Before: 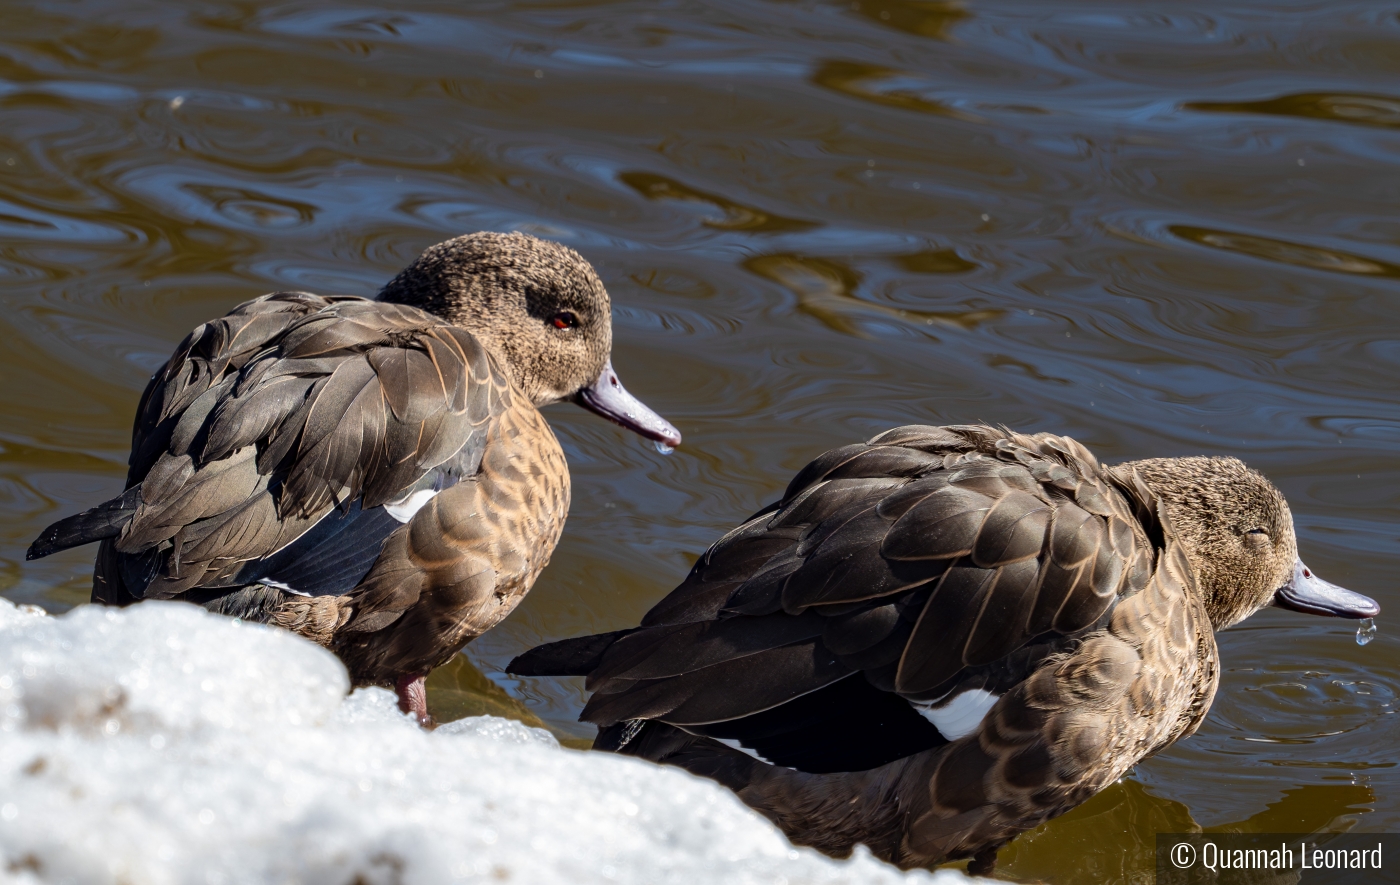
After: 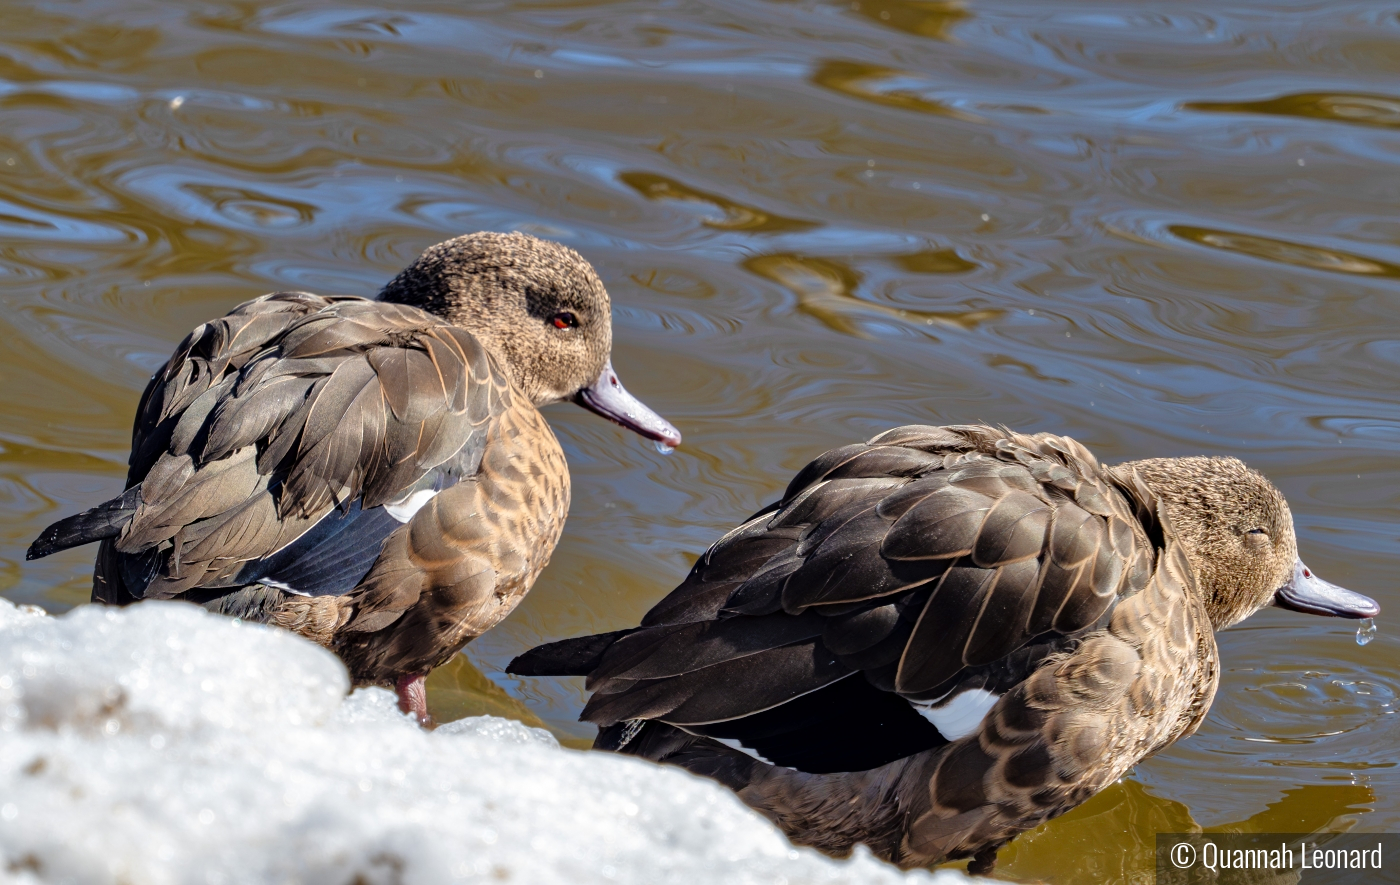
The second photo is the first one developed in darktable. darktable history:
tone equalizer: -7 EV 0.163 EV, -6 EV 0.585 EV, -5 EV 1.15 EV, -4 EV 1.33 EV, -3 EV 1.18 EV, -2 EV 0.6 EV, -1 EV 0.164 EV
